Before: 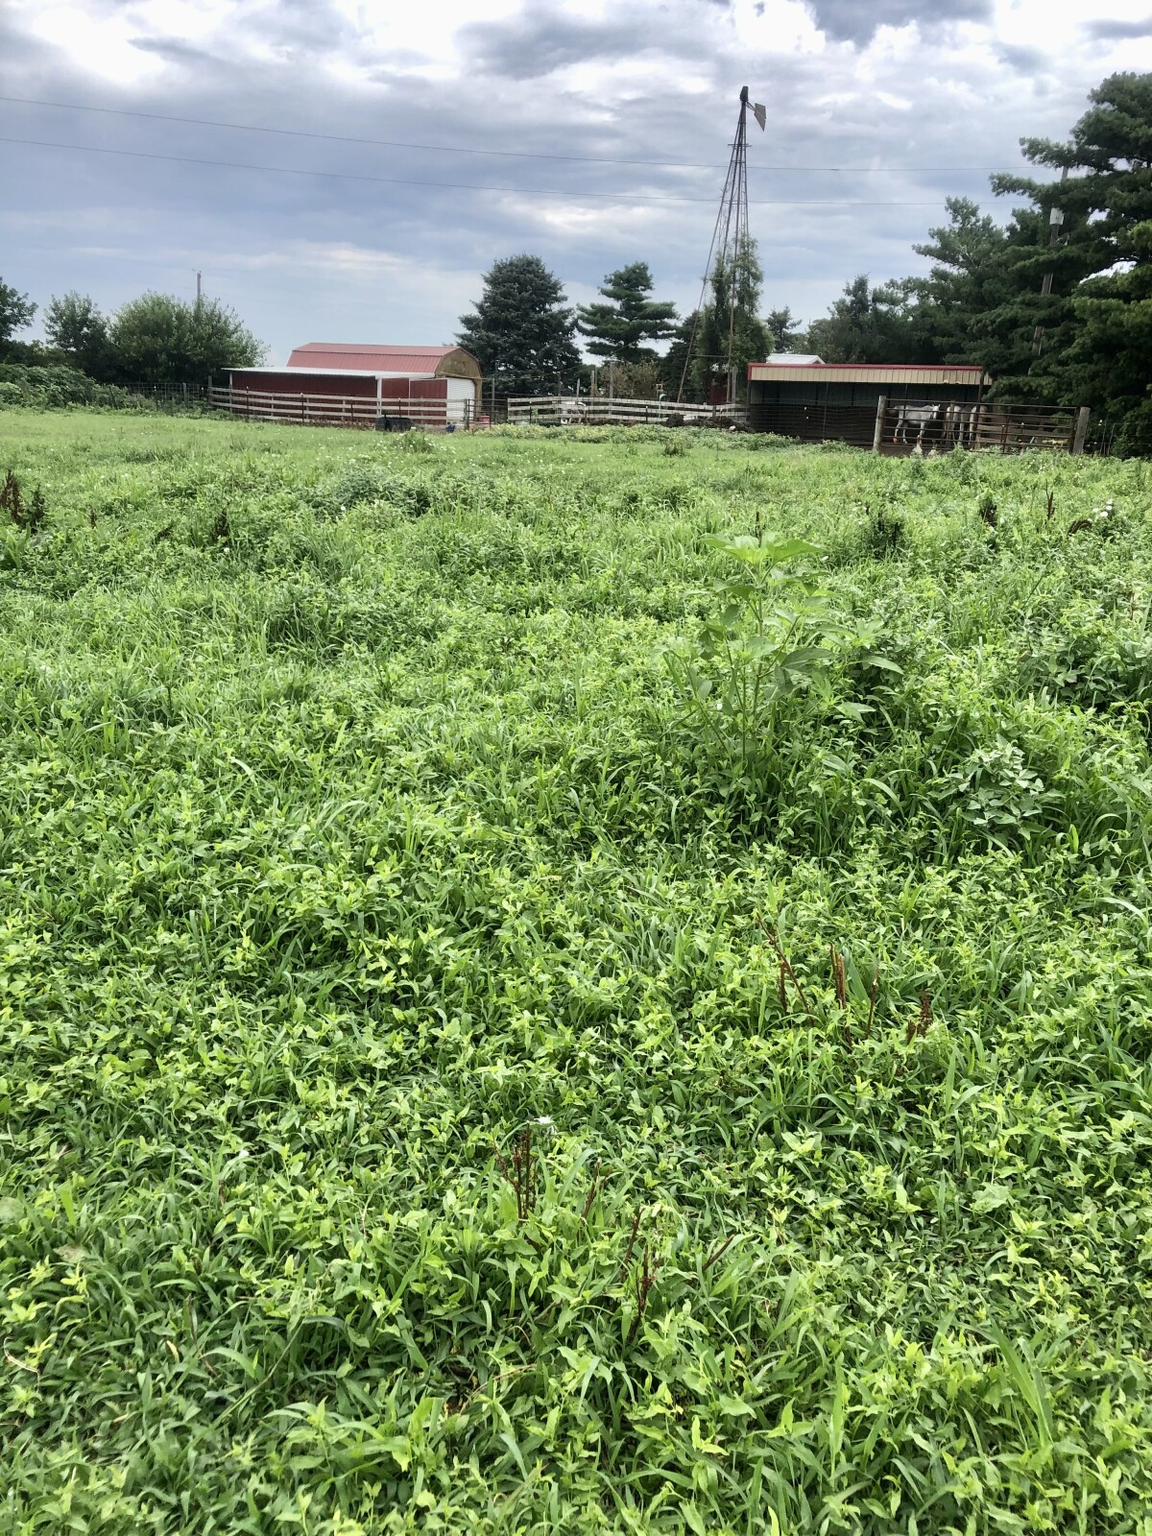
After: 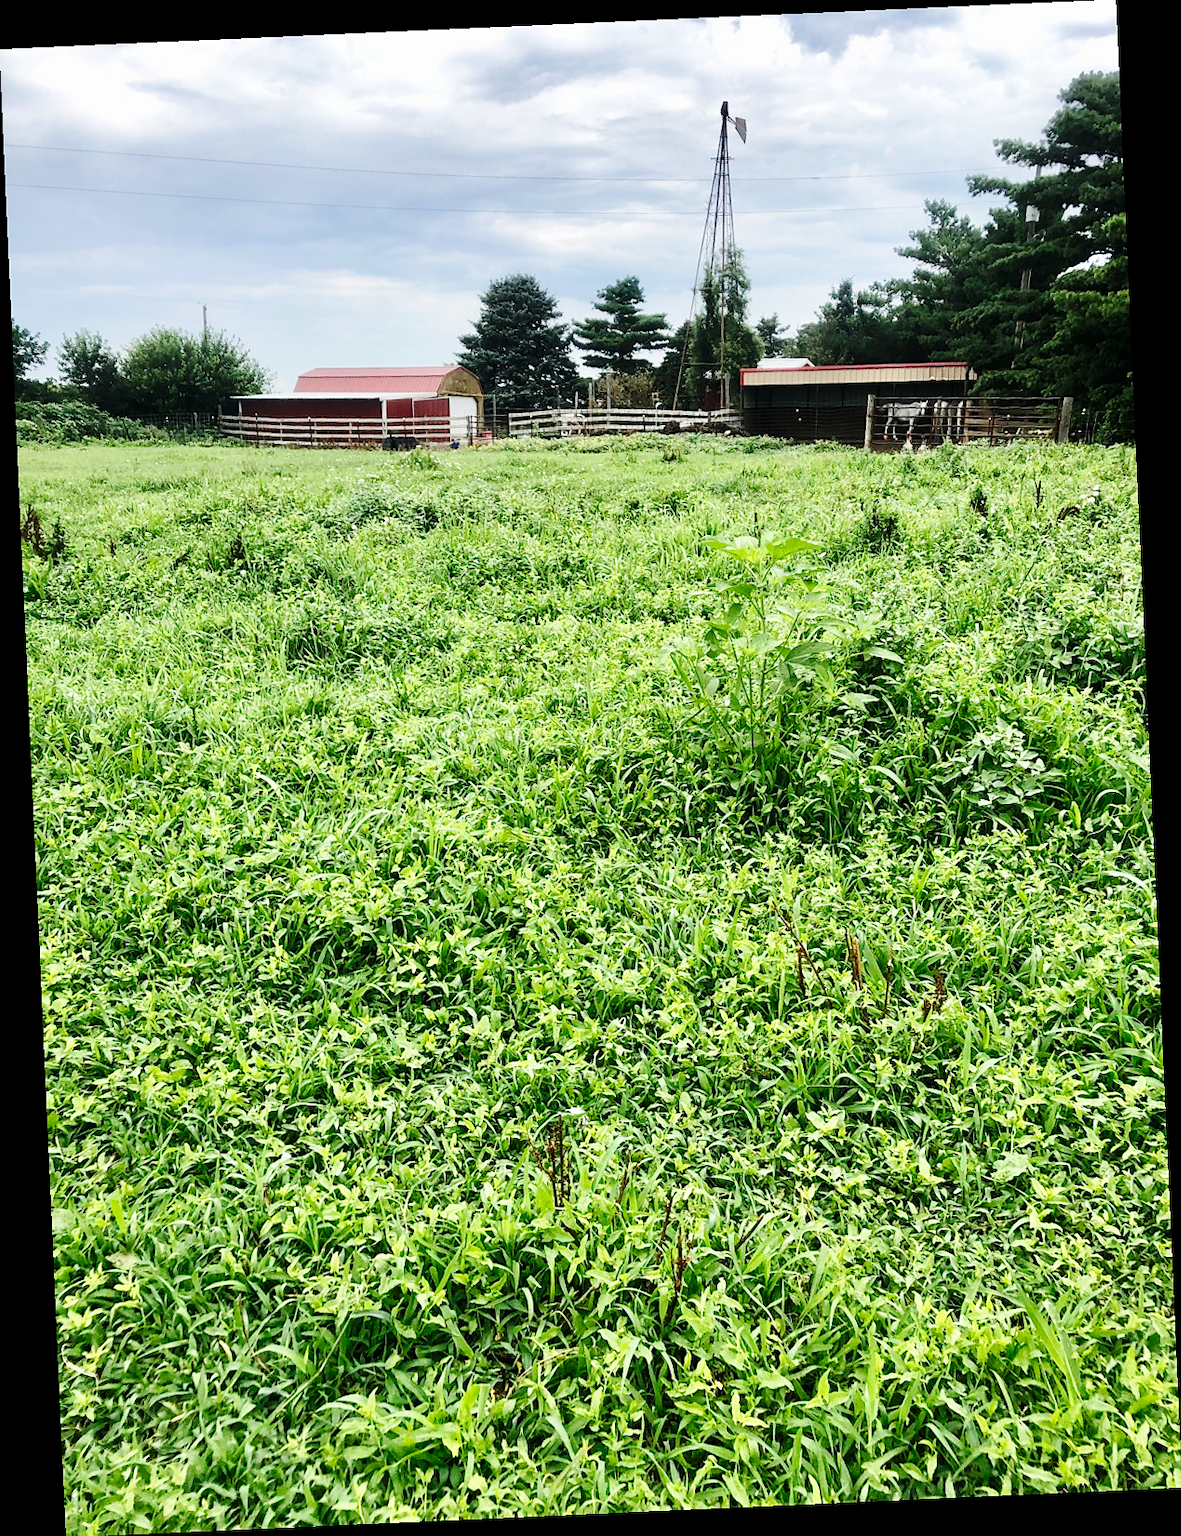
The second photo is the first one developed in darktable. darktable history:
sharpen: radius 1.458, amount 0.398, threshold 1.271
rotate and perspective: rotation -2.56°, automatic cropping off
base curve: curves: ch0 [(0, 0) (0.036, 0.025) (0.121, 0.166) (0.206, 0.329) (0.605, 0.79) (1, 1)], preserve colors none
